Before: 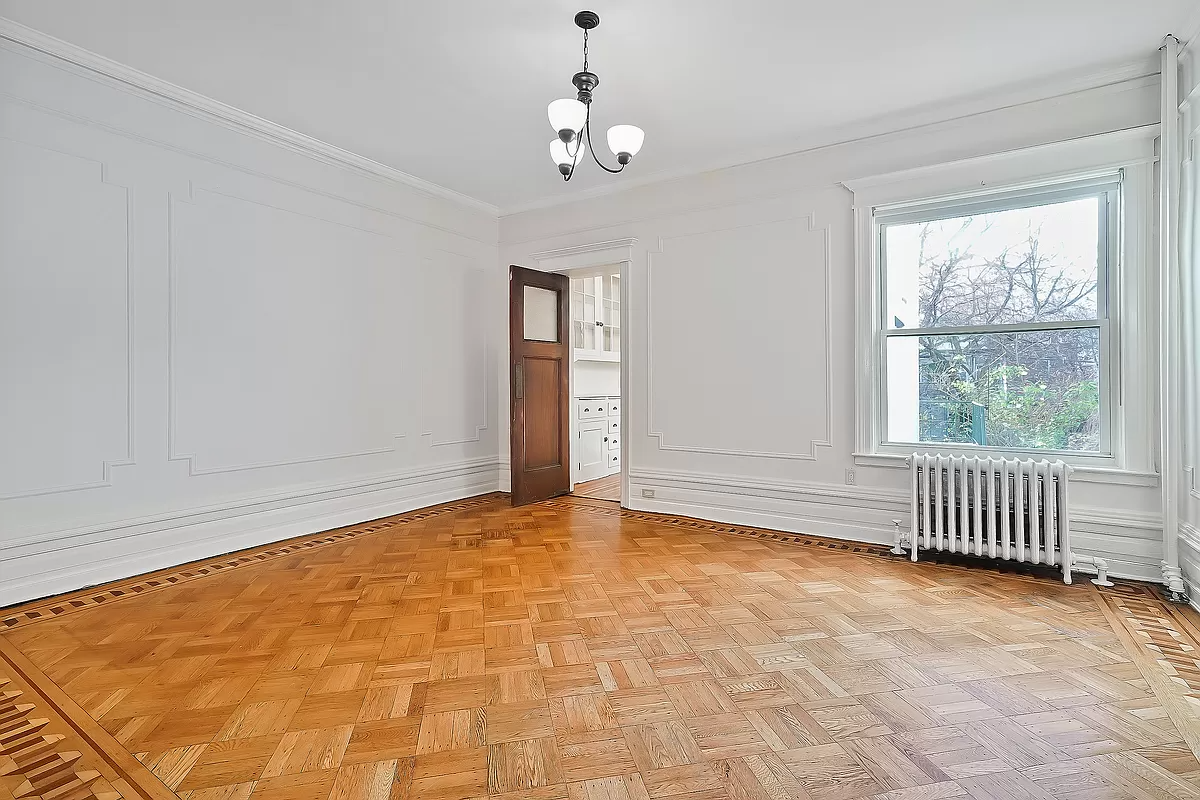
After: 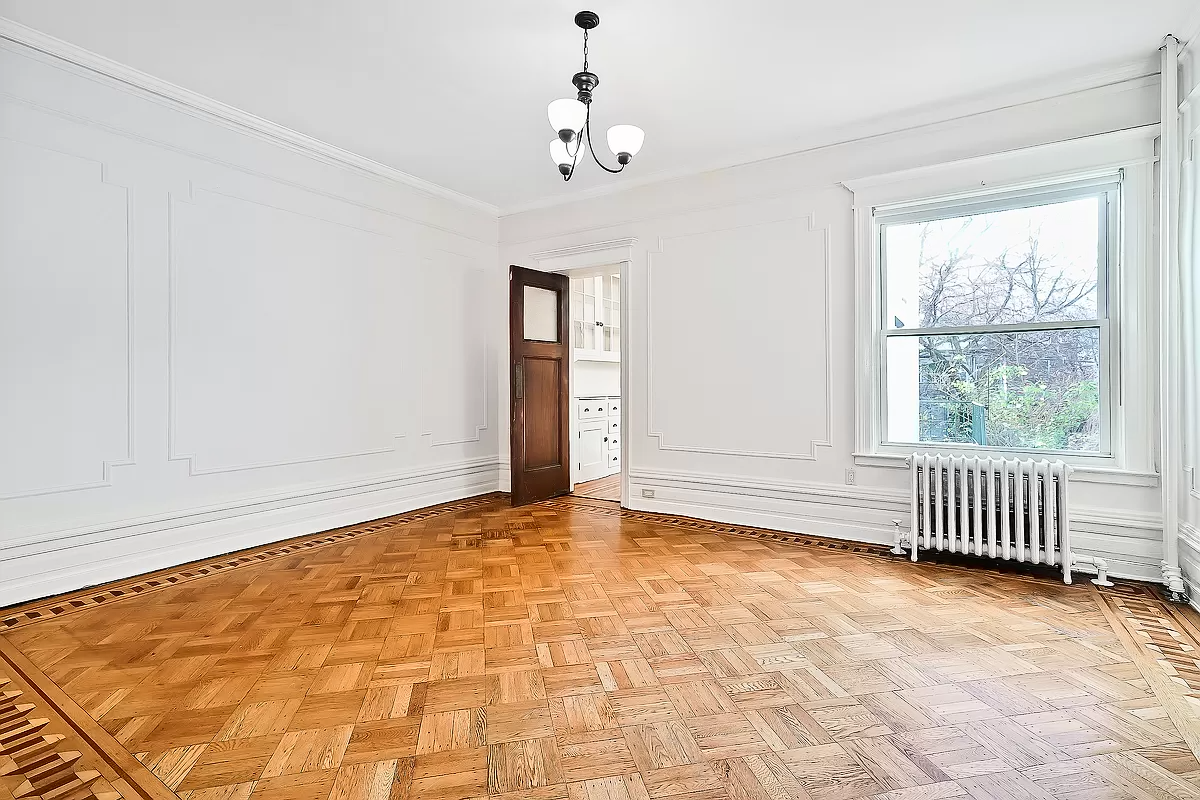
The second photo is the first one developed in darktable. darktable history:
contrast brightness saturation: contrast 0.275
